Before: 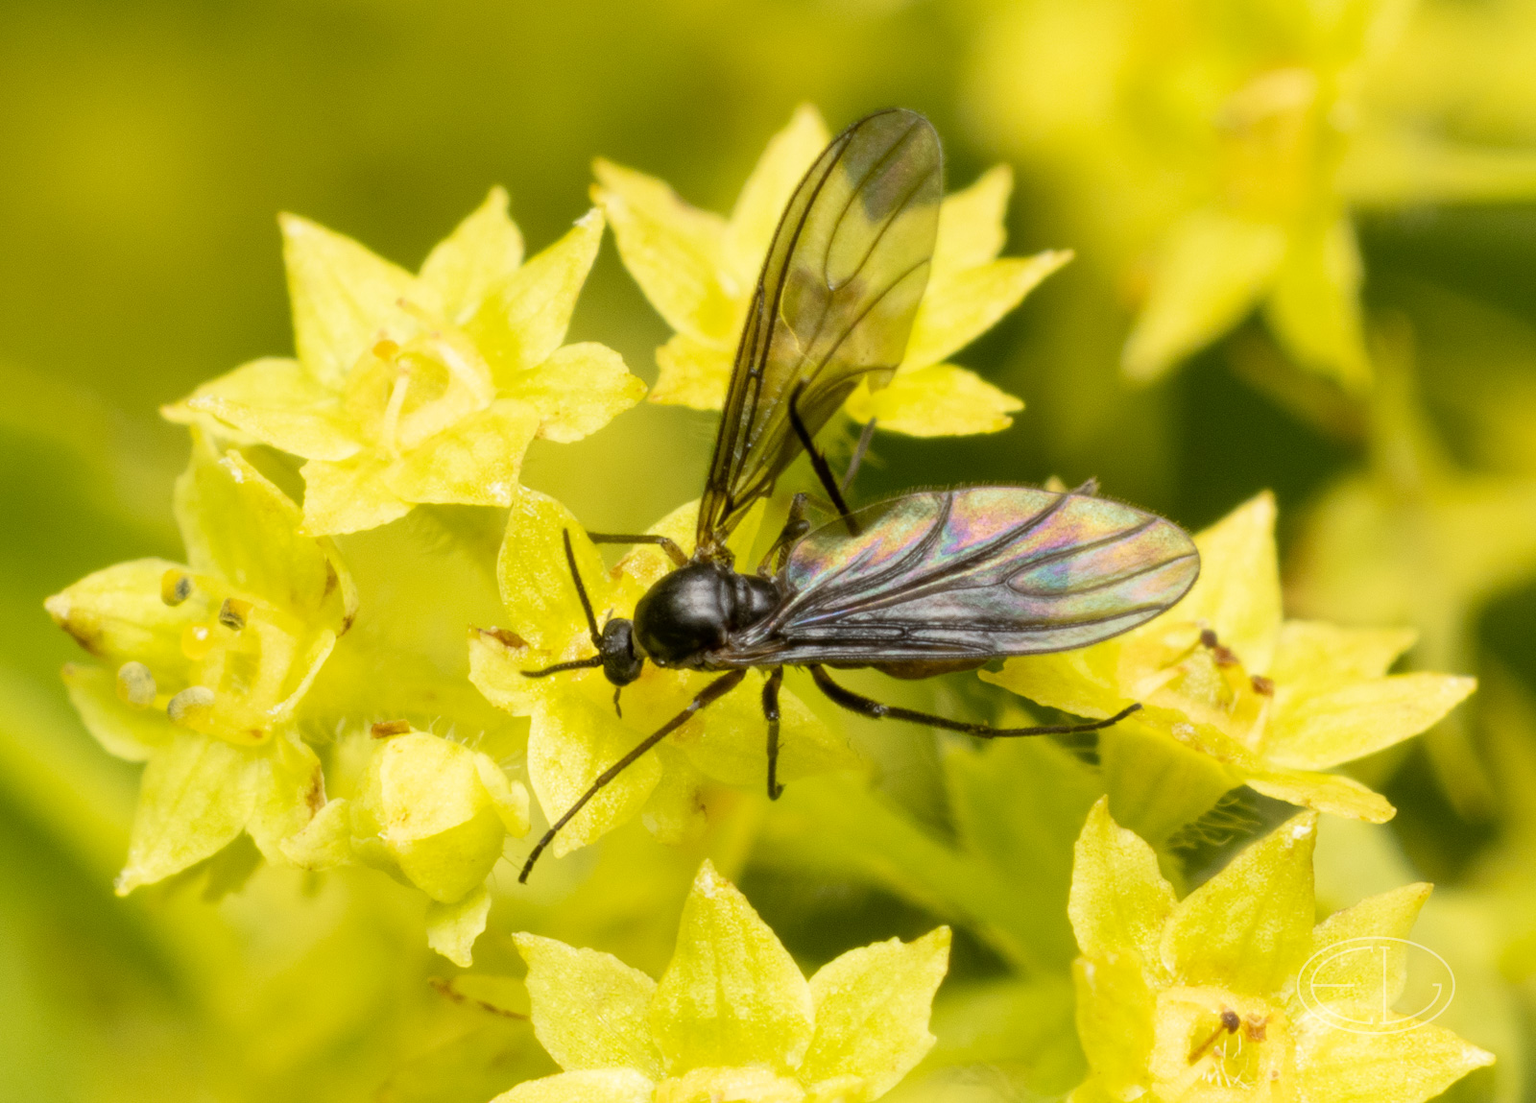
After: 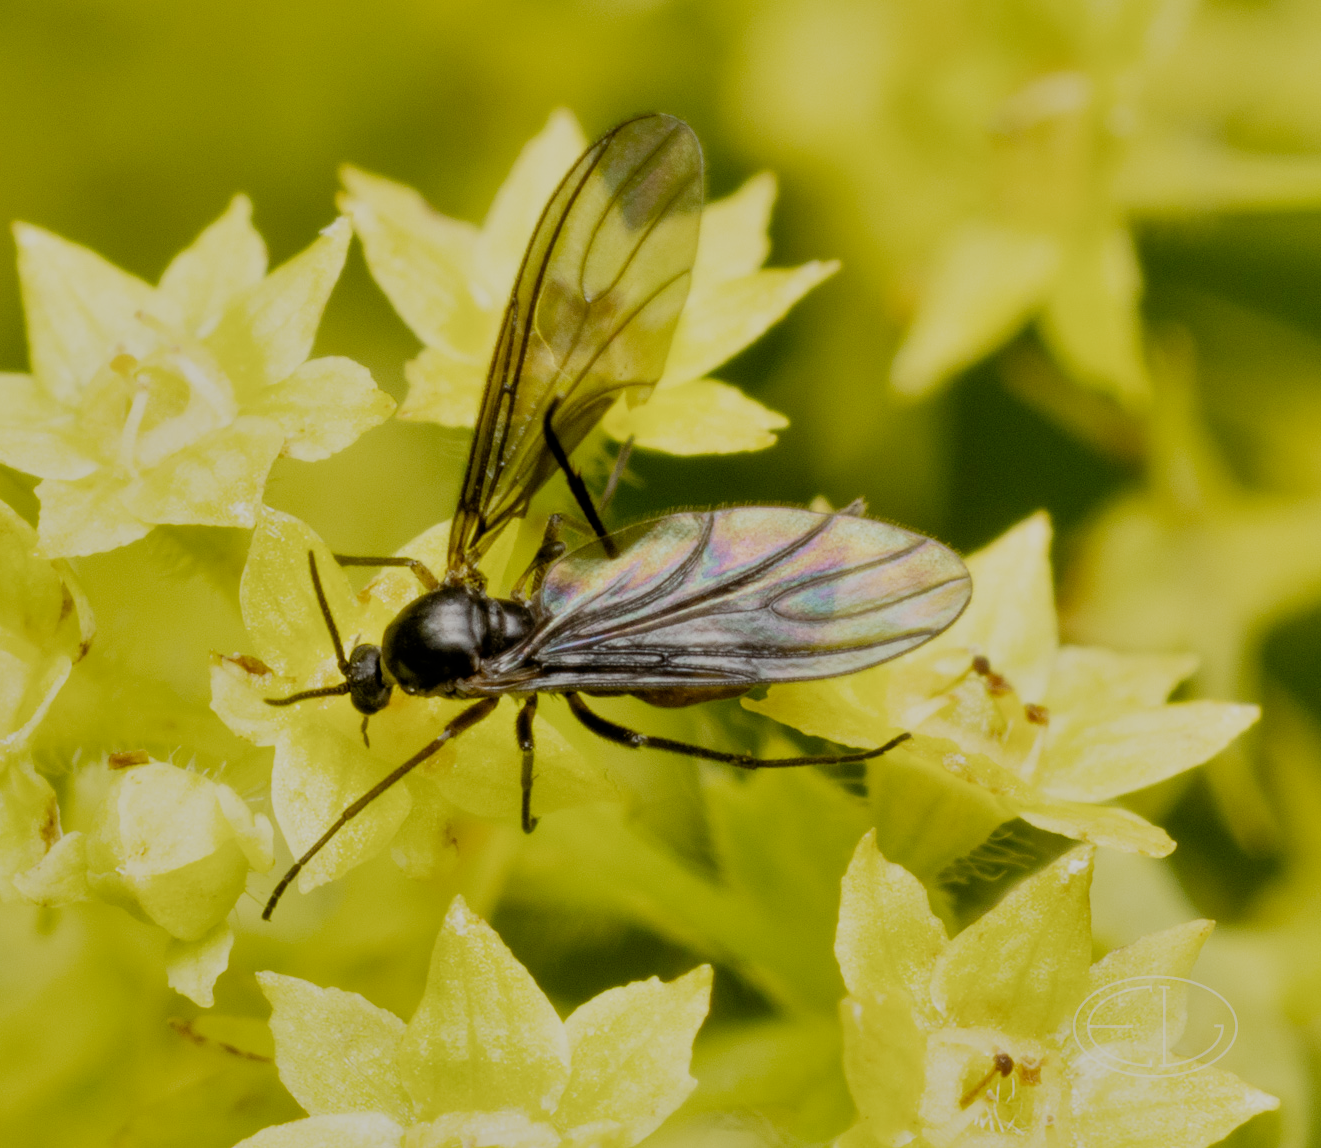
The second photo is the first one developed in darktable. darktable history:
filmic rgb: black relative exposure -7.65 EV, white relative exposure 4.56 EV, hardness 3.61, preserve chrominance no, color science v4 (2020), contrast in shadows soft, contrast in highlights soft
tone equalizer: edges refinement/feathering 500, mask exposure compensation -1.57 EV, preserve details guided filter
shadows and highlights: low approximation 0.01, soften with gaussian
crop: left 17.377%, bottom 0.037%
